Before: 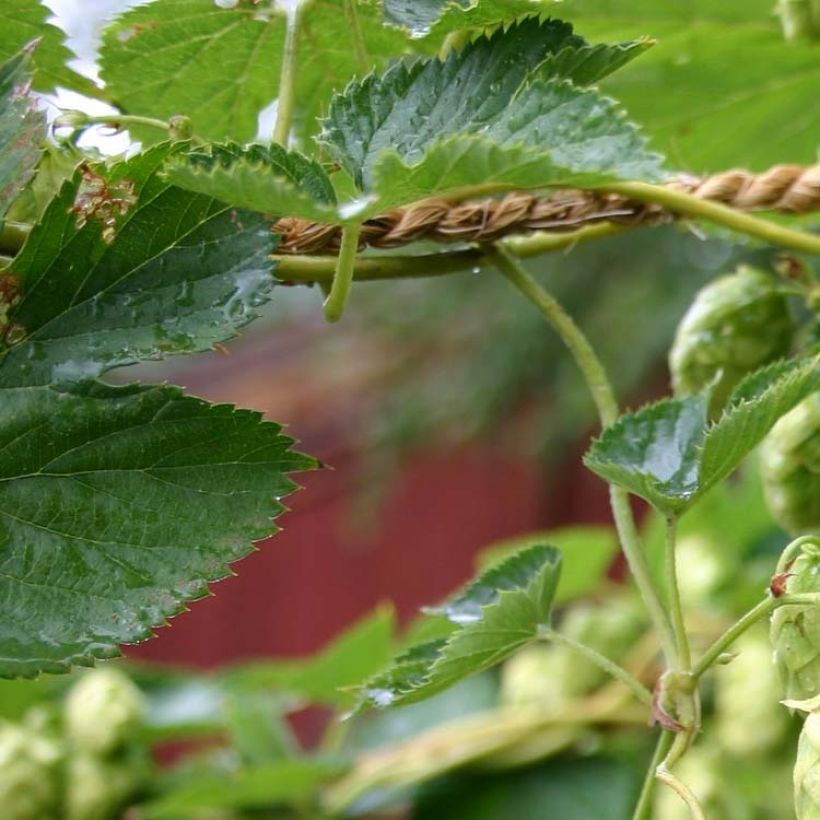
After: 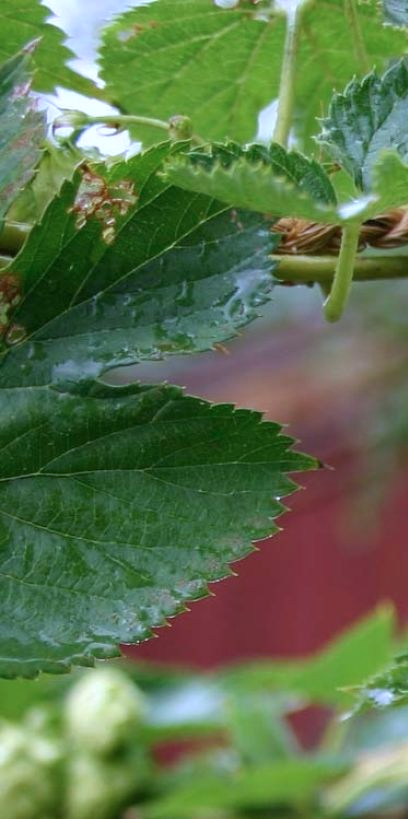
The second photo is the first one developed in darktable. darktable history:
crop and rotate: left 0.019%, top 0%, right 50.159%
color calibration: gray › normalize channels true, illuminant custom, x 0.372, y 0.382, temperature 4279.57 K, gamut compression 0.001
